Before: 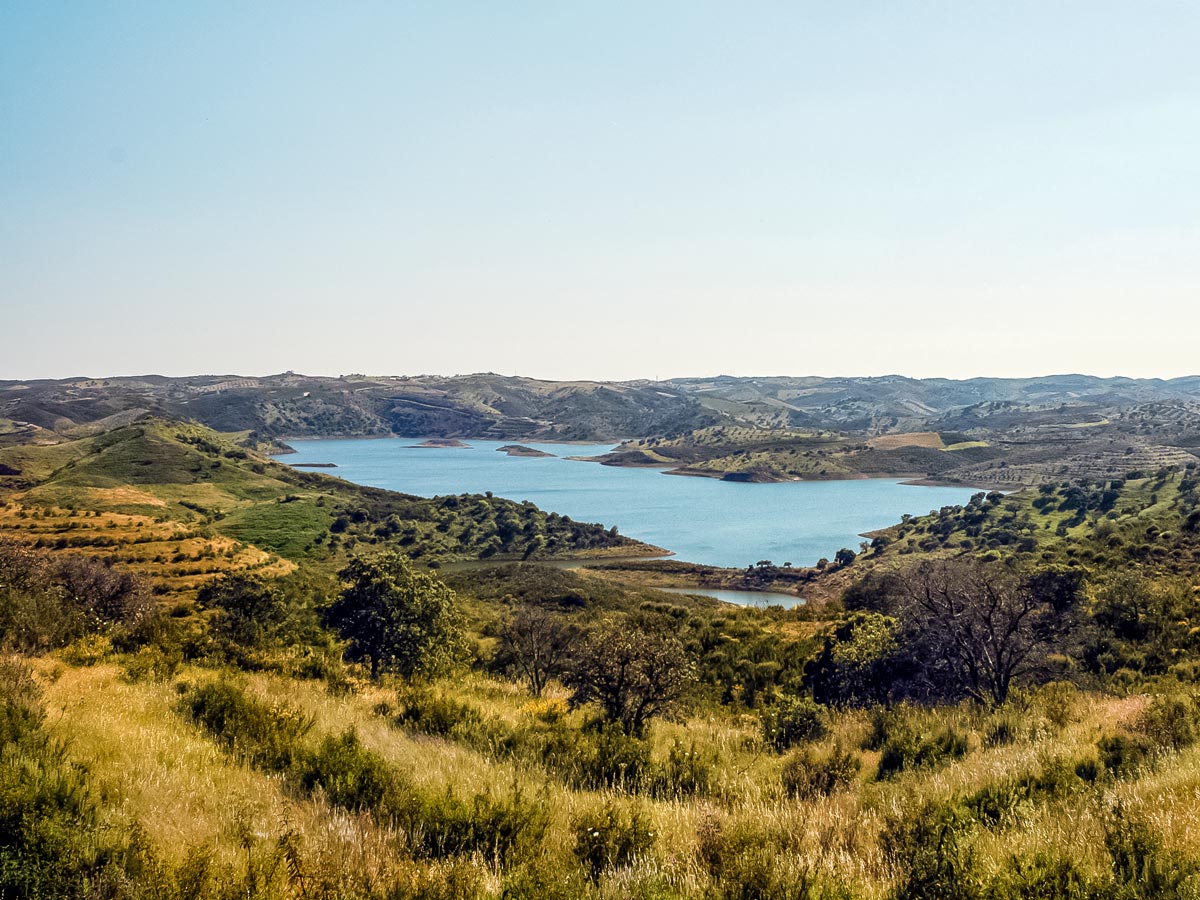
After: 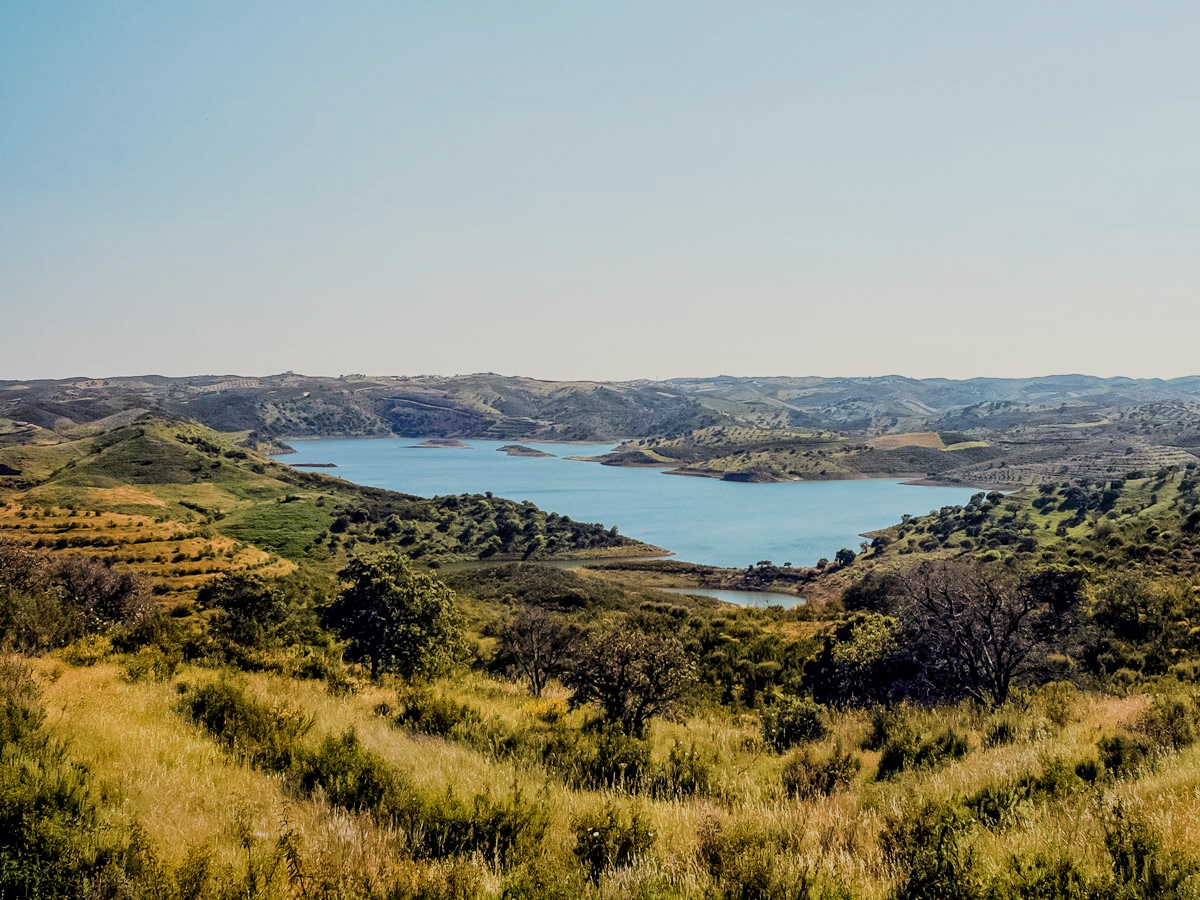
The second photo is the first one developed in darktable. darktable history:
filmic rgb: black relative exposure -7.65 EV, white relative exposure 4.56 EV, hardness 3.61, color science v6 (2022), iterations of high-quality reconstruction 0
